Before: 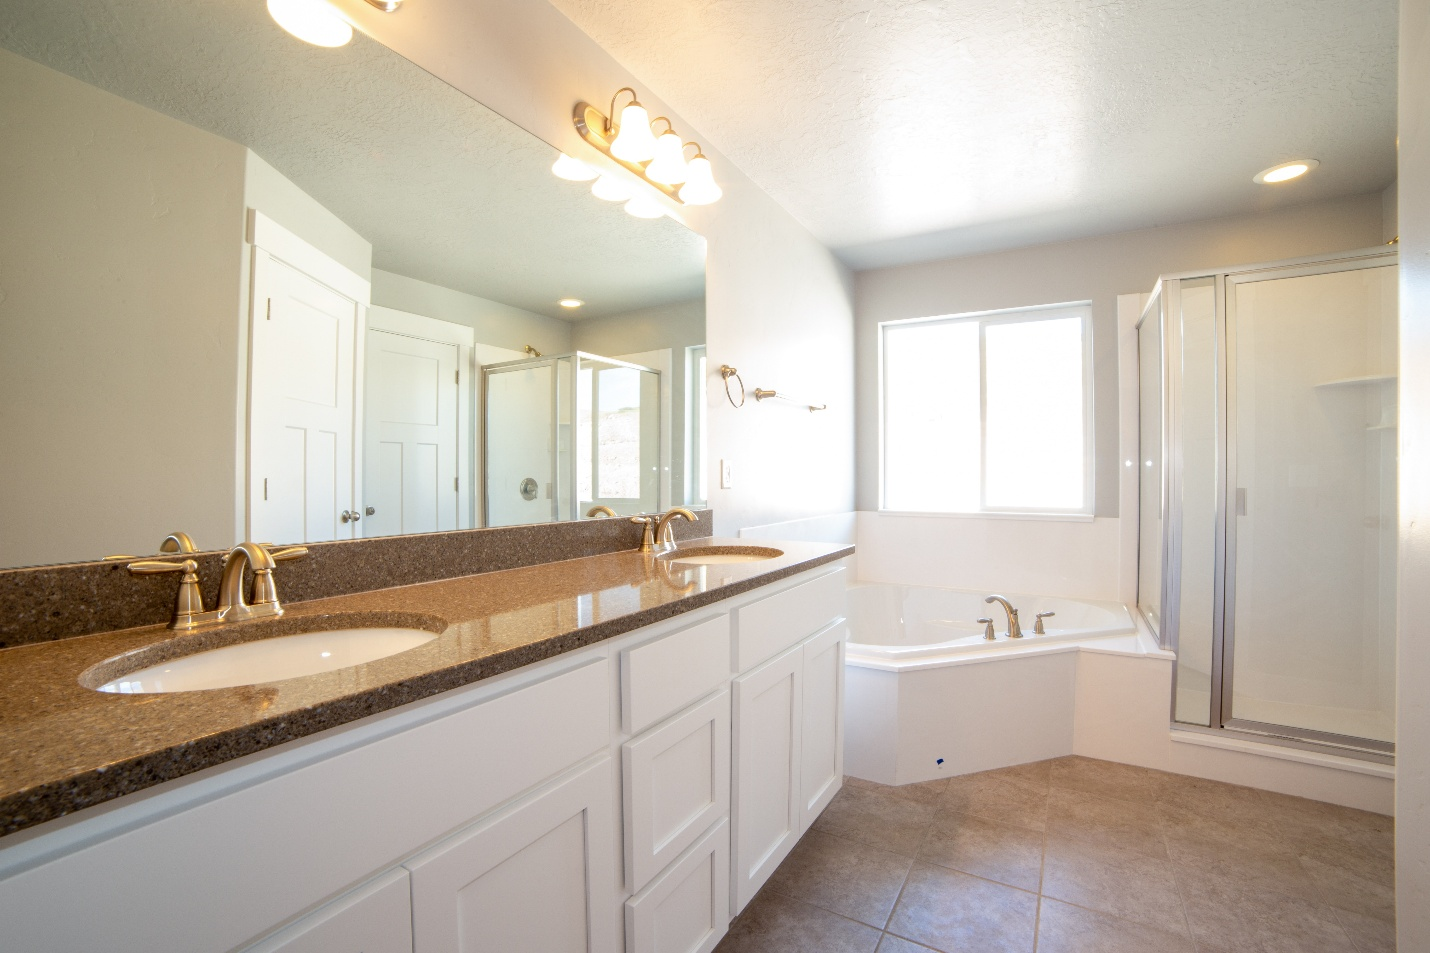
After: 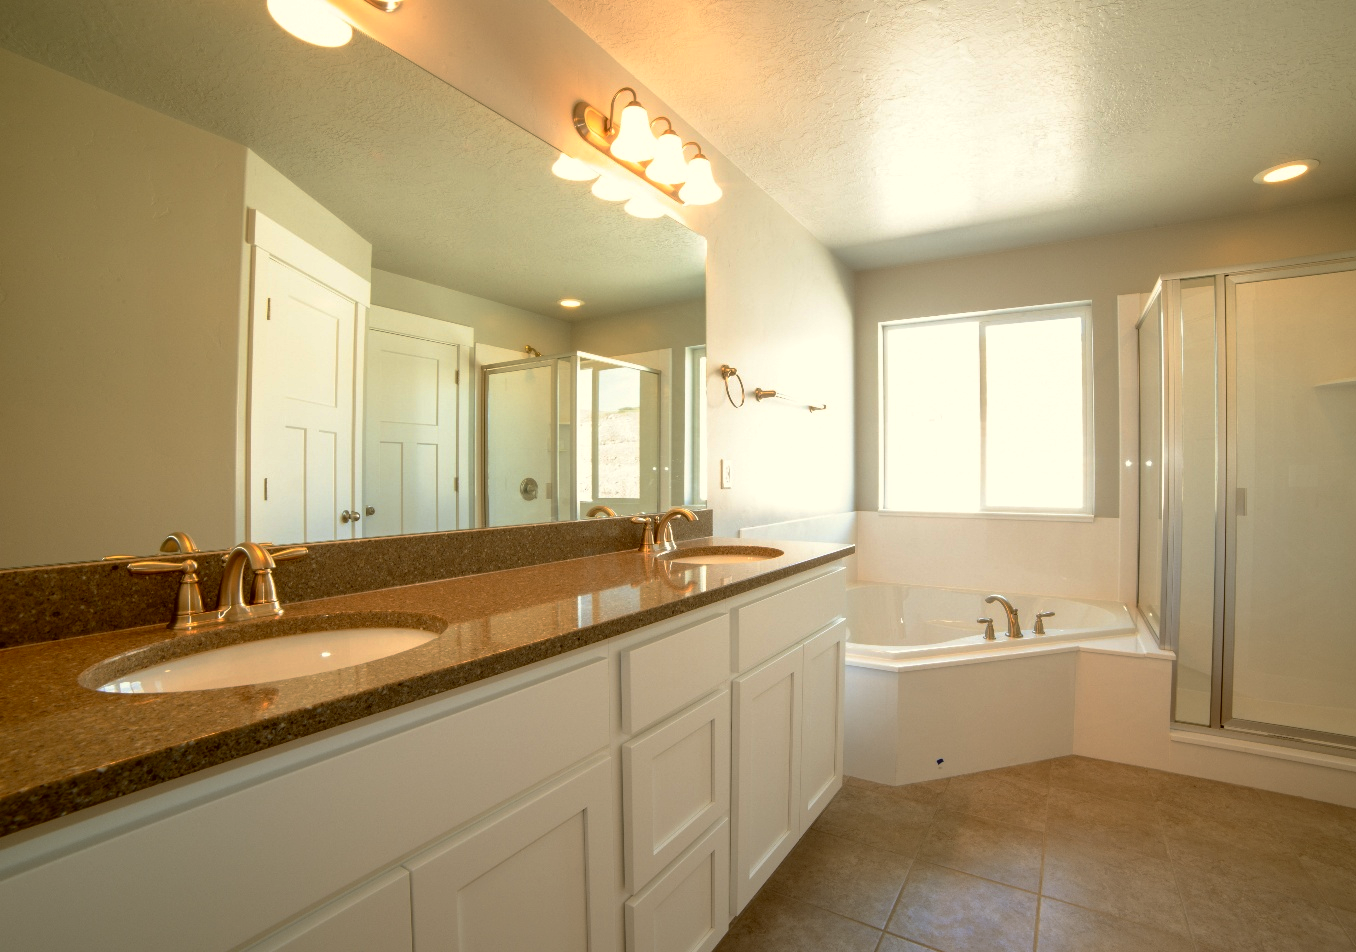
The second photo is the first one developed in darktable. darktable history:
color zones: curves: ch1 [(0.309, 0.524) (0.41, 0.329) (0.508, 0.509)]; ch2 [(0.25, 0.457) (0.75, 0.5)]
crop and rotate: right 5.167%
base curve: curves: ch0 [(0, 0) (0.595, 0.418) (1, 1)], preserve colors none
contrast brightness saturation: saturation -0.05
color correction: highlights a* -1.43, highlights b* 10.12, shadows a* 0.395, shadows b* 19.35
